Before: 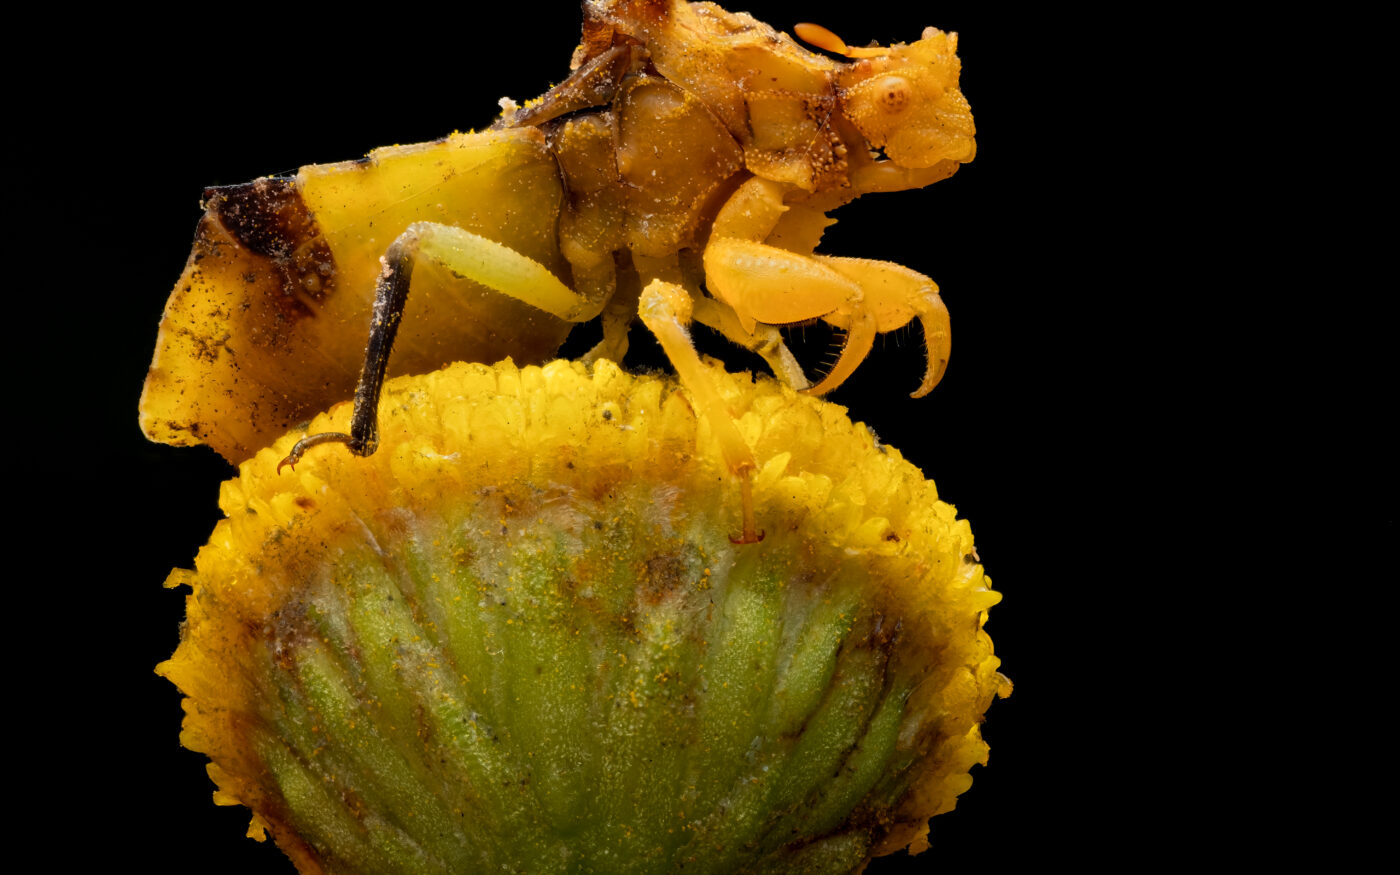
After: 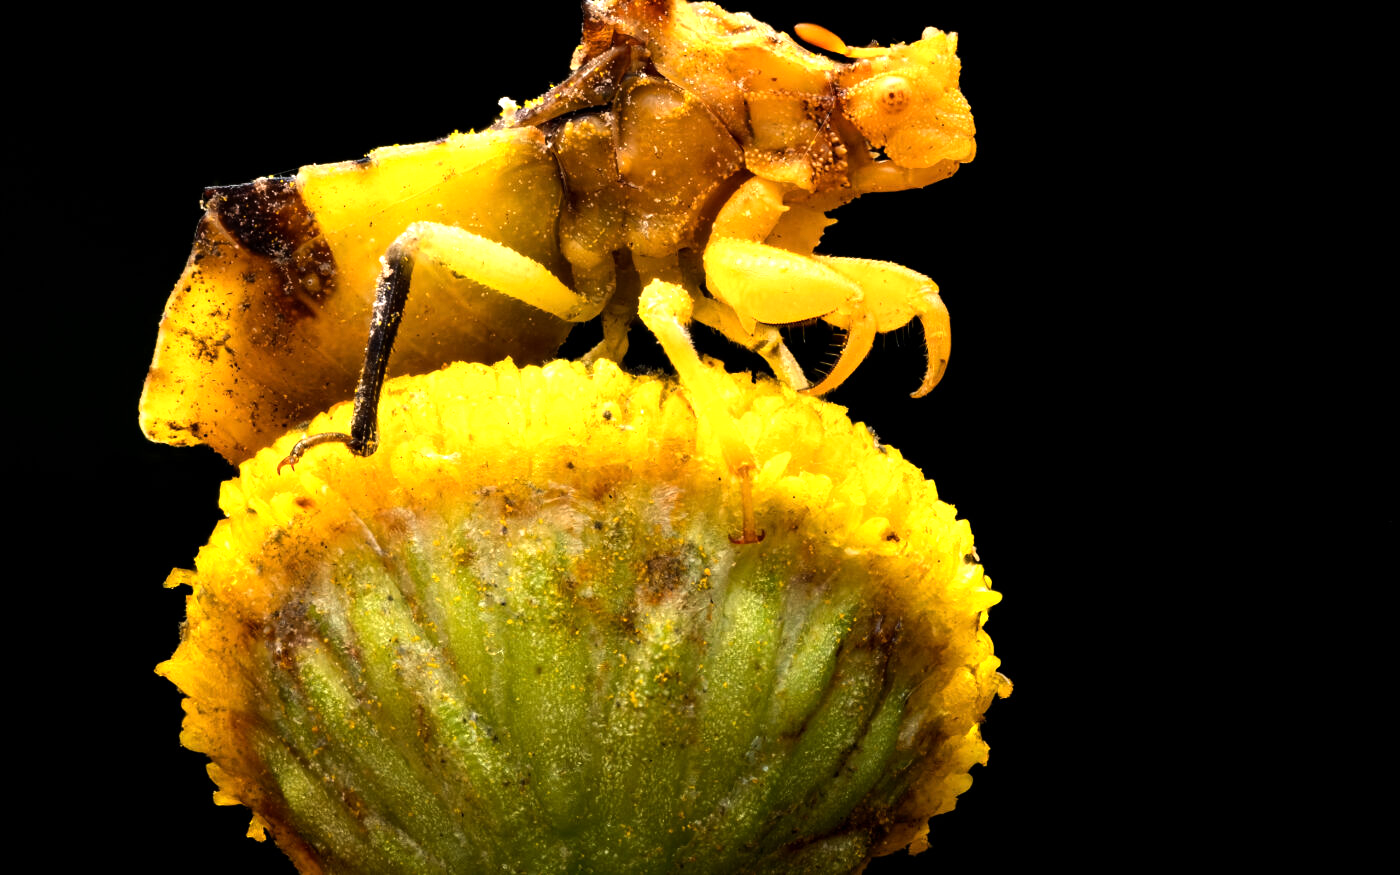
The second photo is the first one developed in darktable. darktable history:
exposure: exposure 0.496 EV, compensate highlight preservation false
tone equalizer: -8 EV -0.75 EV, -7 EV -0.7 EV, -6 EV -0.6 EV, -5 EV -0.4 EV, -3 EV 0.4 EV, -2 EV 0.6 EV, -1 EV 0.7 EV, +0 EV 0.75 EV, edges refinement/feathering 500, mask exposure compensation -1.57 EV, preserve details no
